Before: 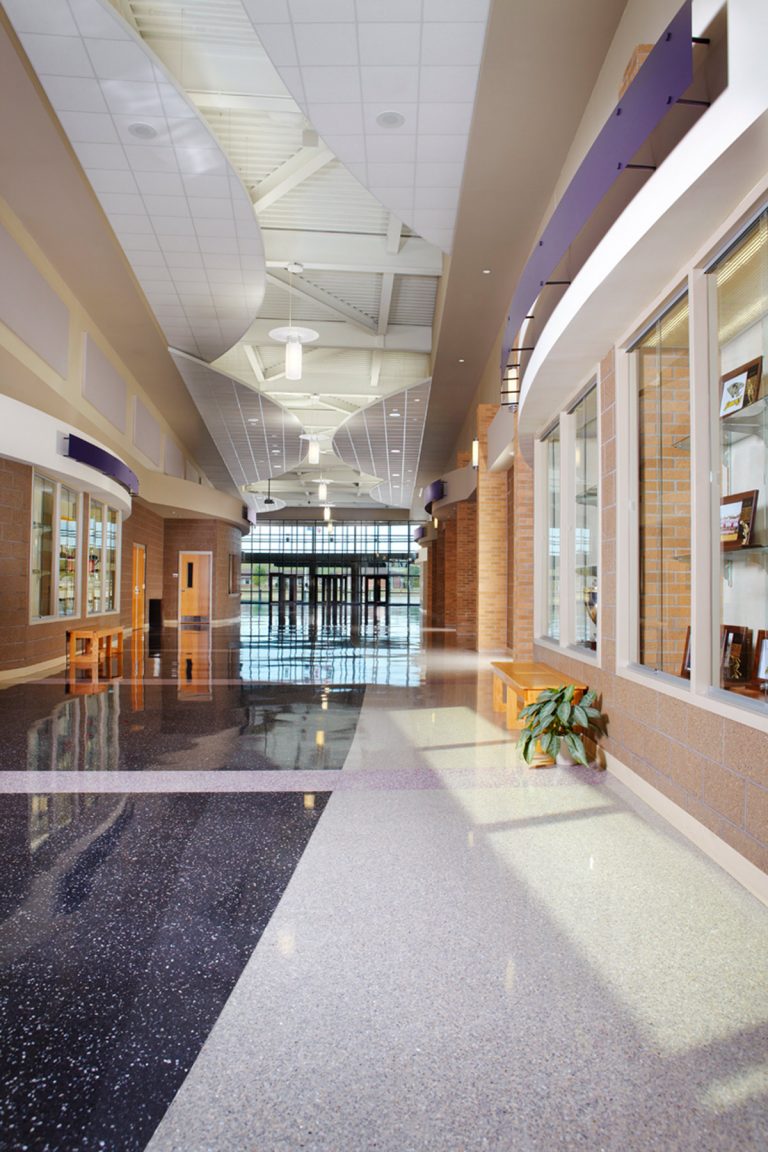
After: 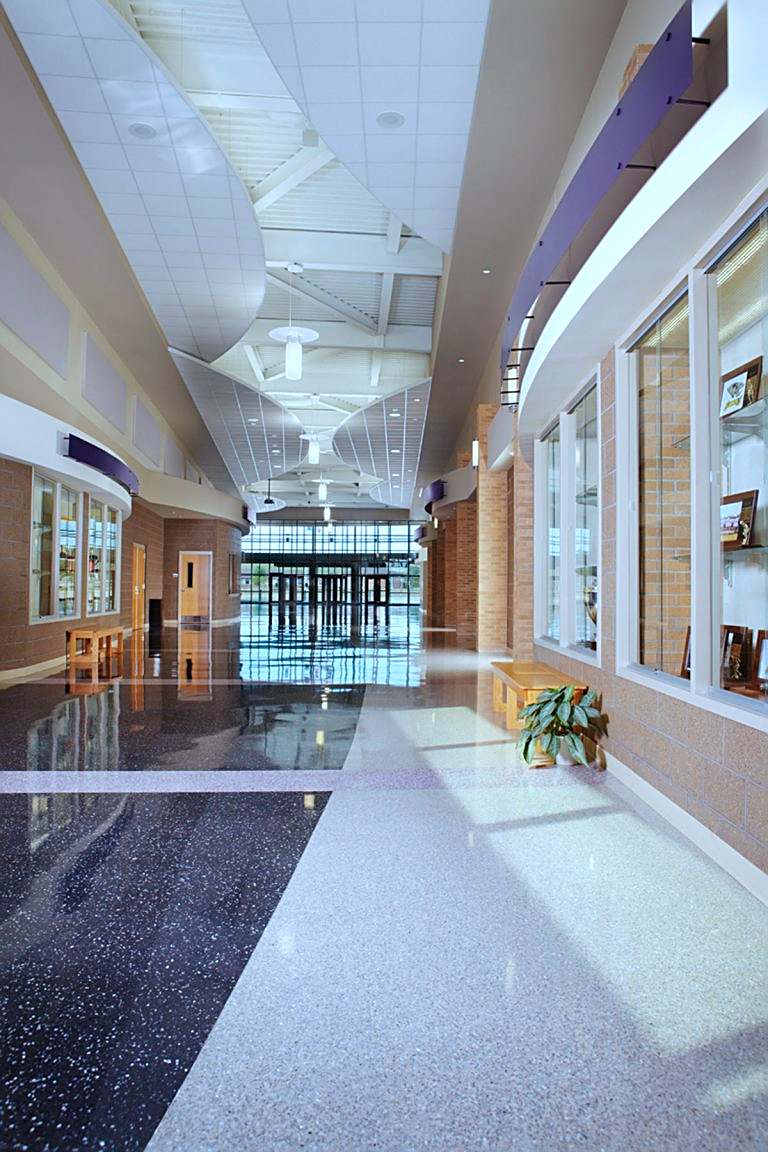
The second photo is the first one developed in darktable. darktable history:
sharpen: on, module defaults
color calibration: illuminant as shot in camera, x 0.383, y 0.38, temperature 3949.15 K, gamut compression 1.66
